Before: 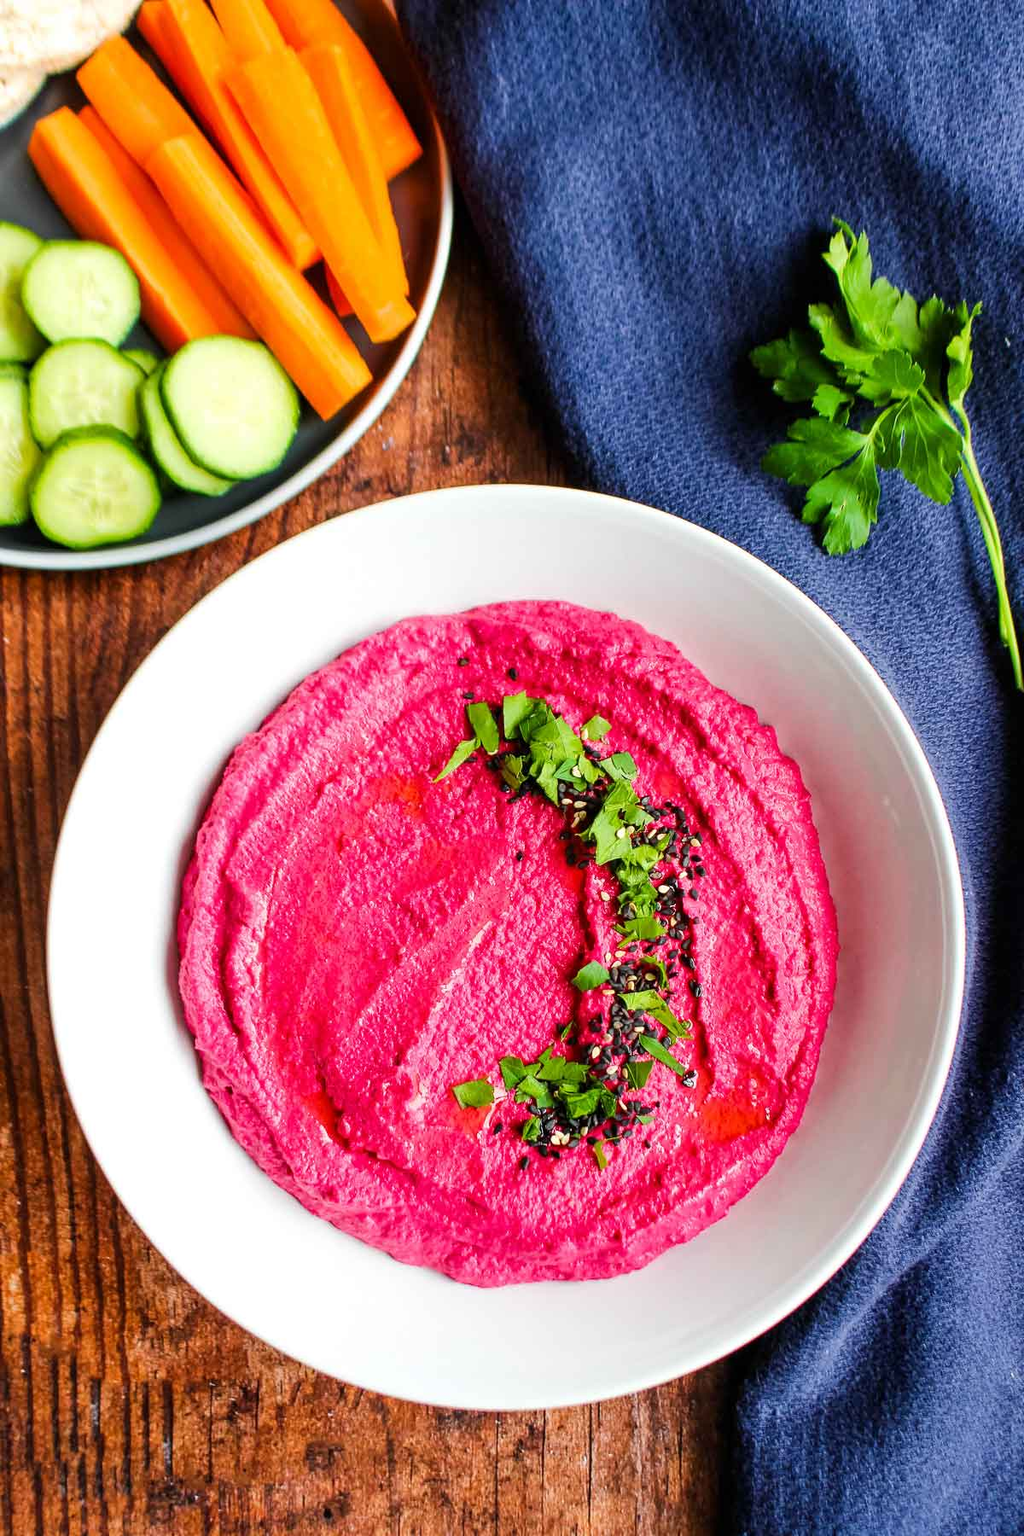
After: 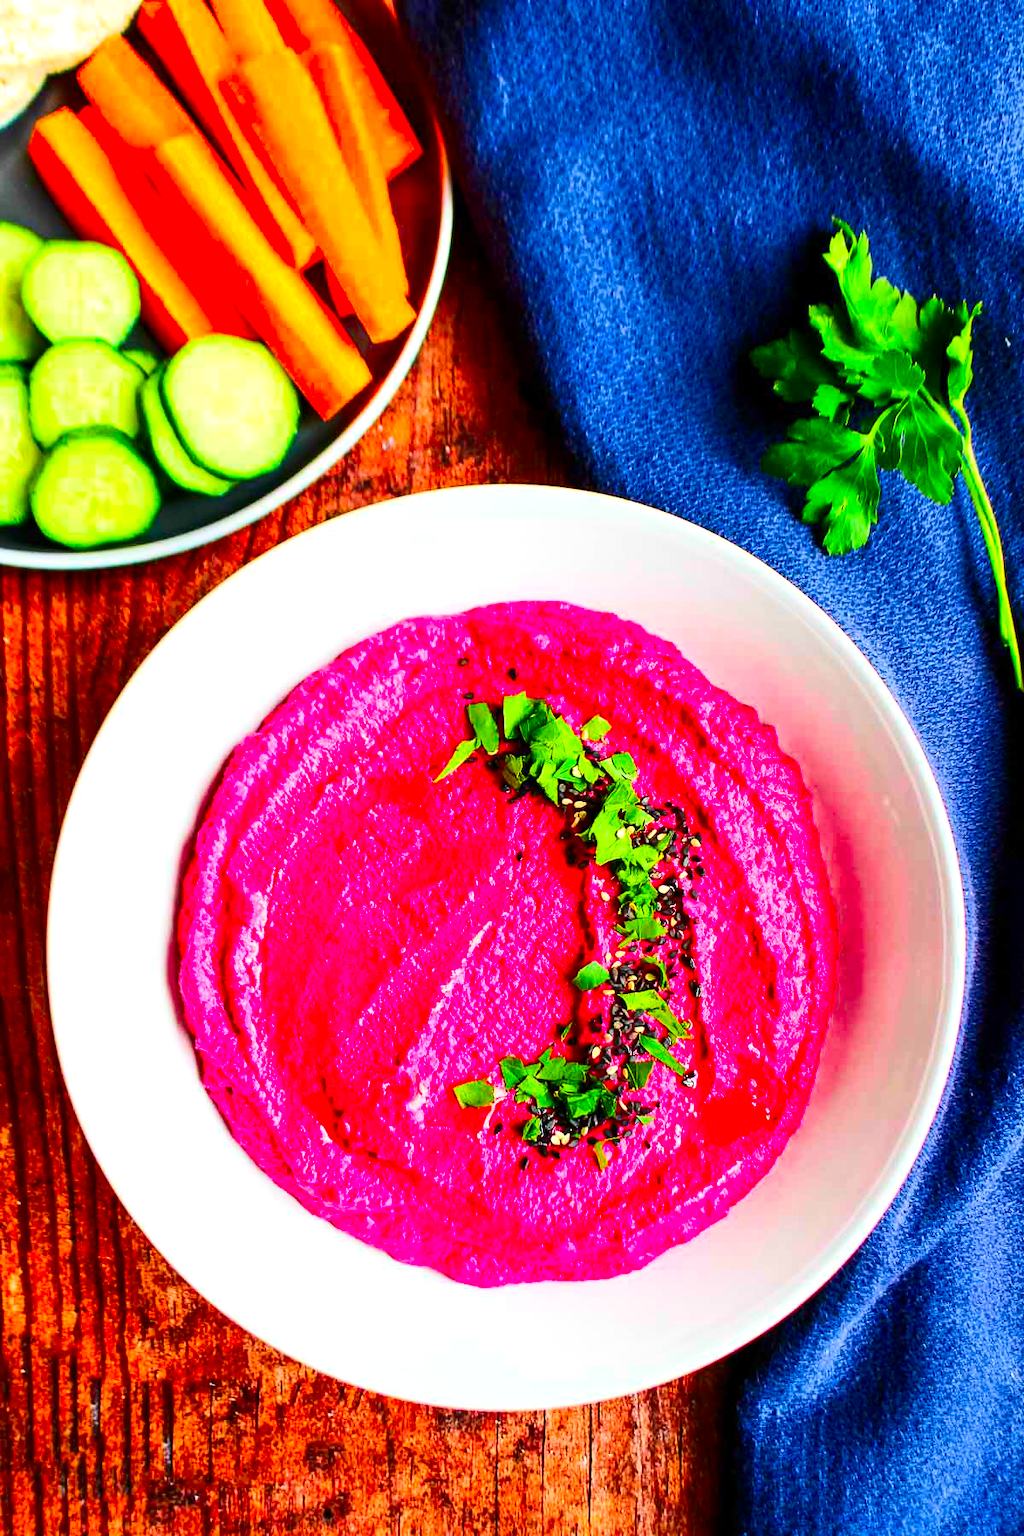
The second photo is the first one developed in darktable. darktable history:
exposure: black level correction 0.001, exposure 0.191 EV, compensate highlight preservation false
contrast brightness saturation: contrast 0.26, brightness 0.02, saturation 0.87
